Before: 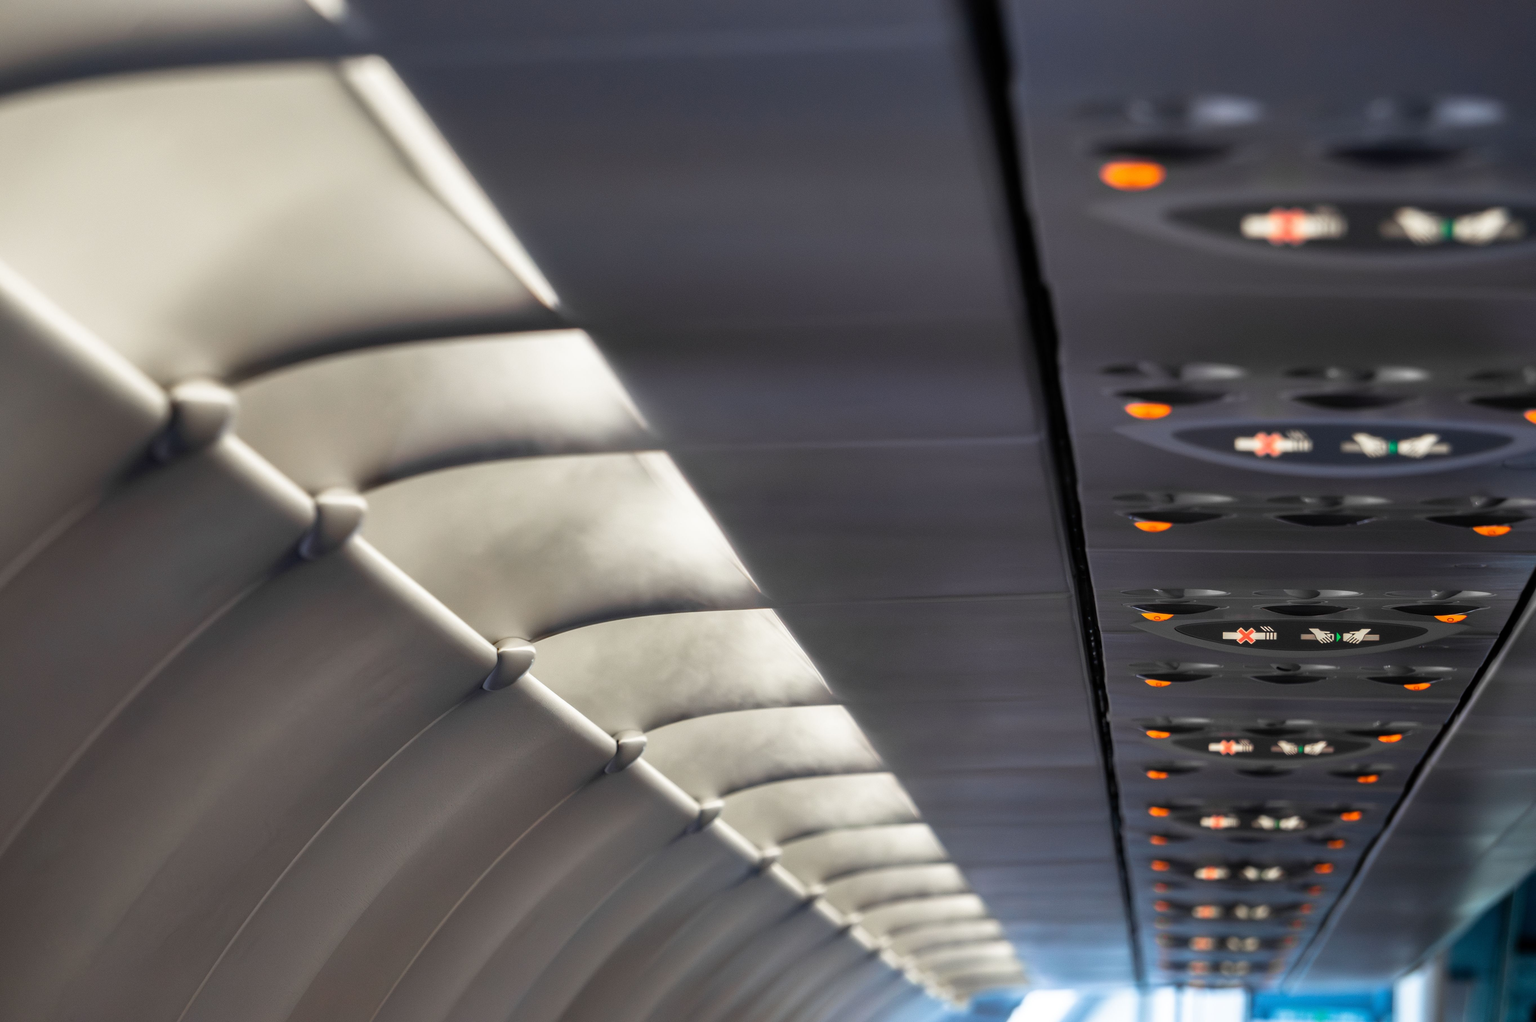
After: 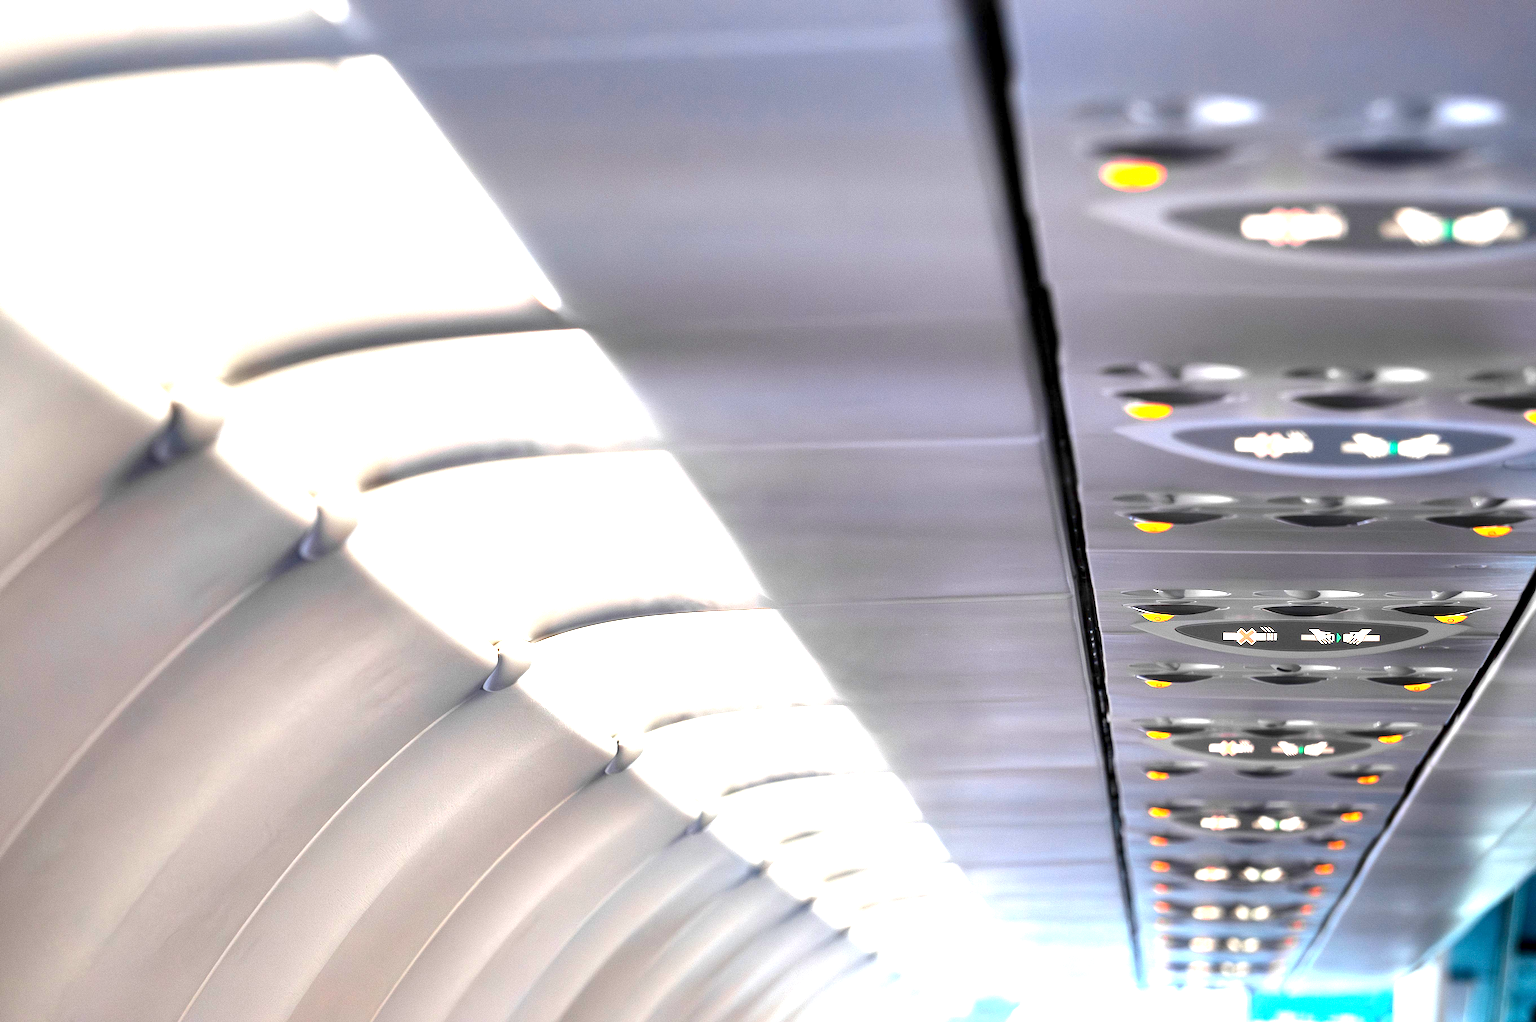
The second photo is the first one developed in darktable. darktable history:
sharpen: on, module defaults
exposure: black level correction 0.001, exposure 2.561 EV, compensate exposure bias true, compensate highlight preservation false
